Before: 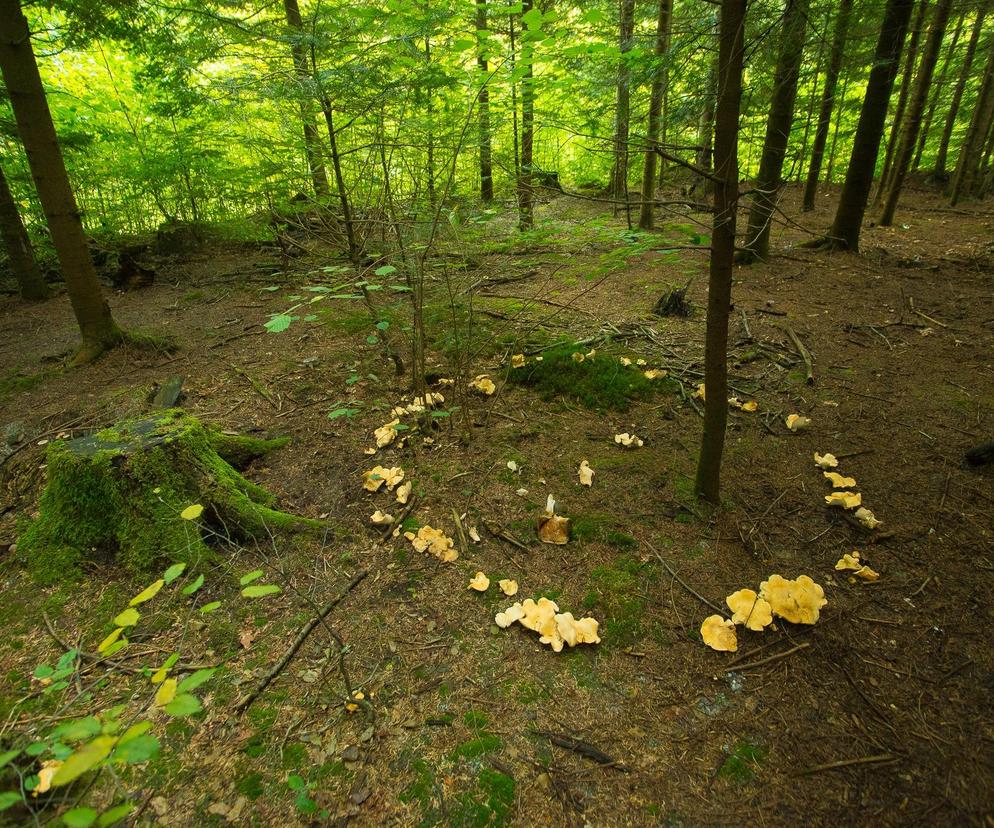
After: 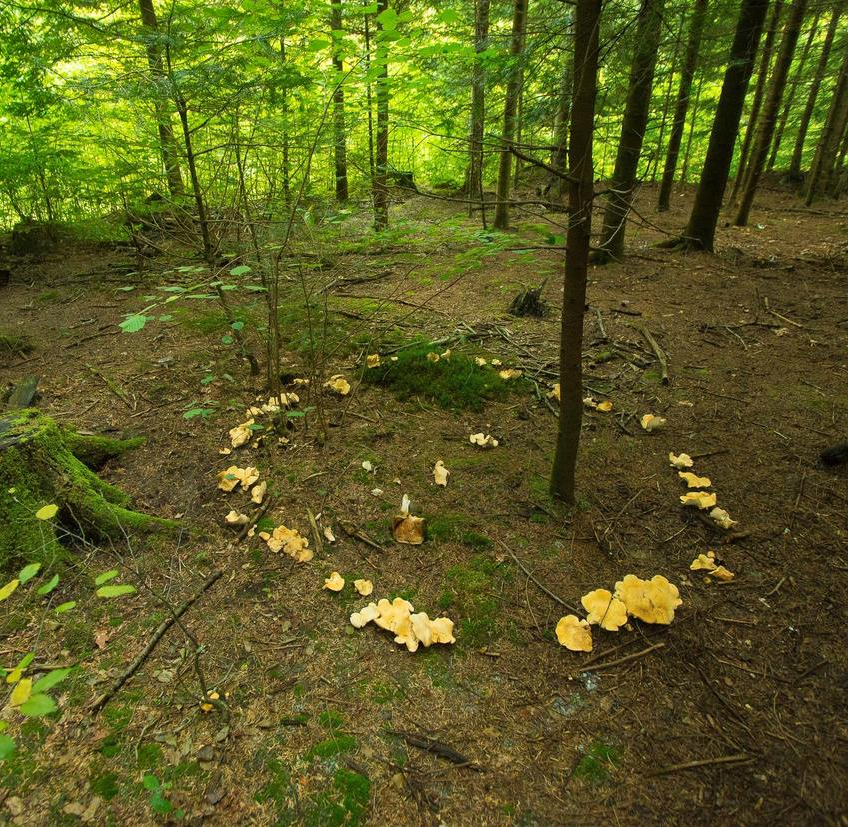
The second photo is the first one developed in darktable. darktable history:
shadows and highlights: shadows 33.72, highlights -46.79, compress 49.91%, soften with gaussian
crop and rotate: left 14.642%
